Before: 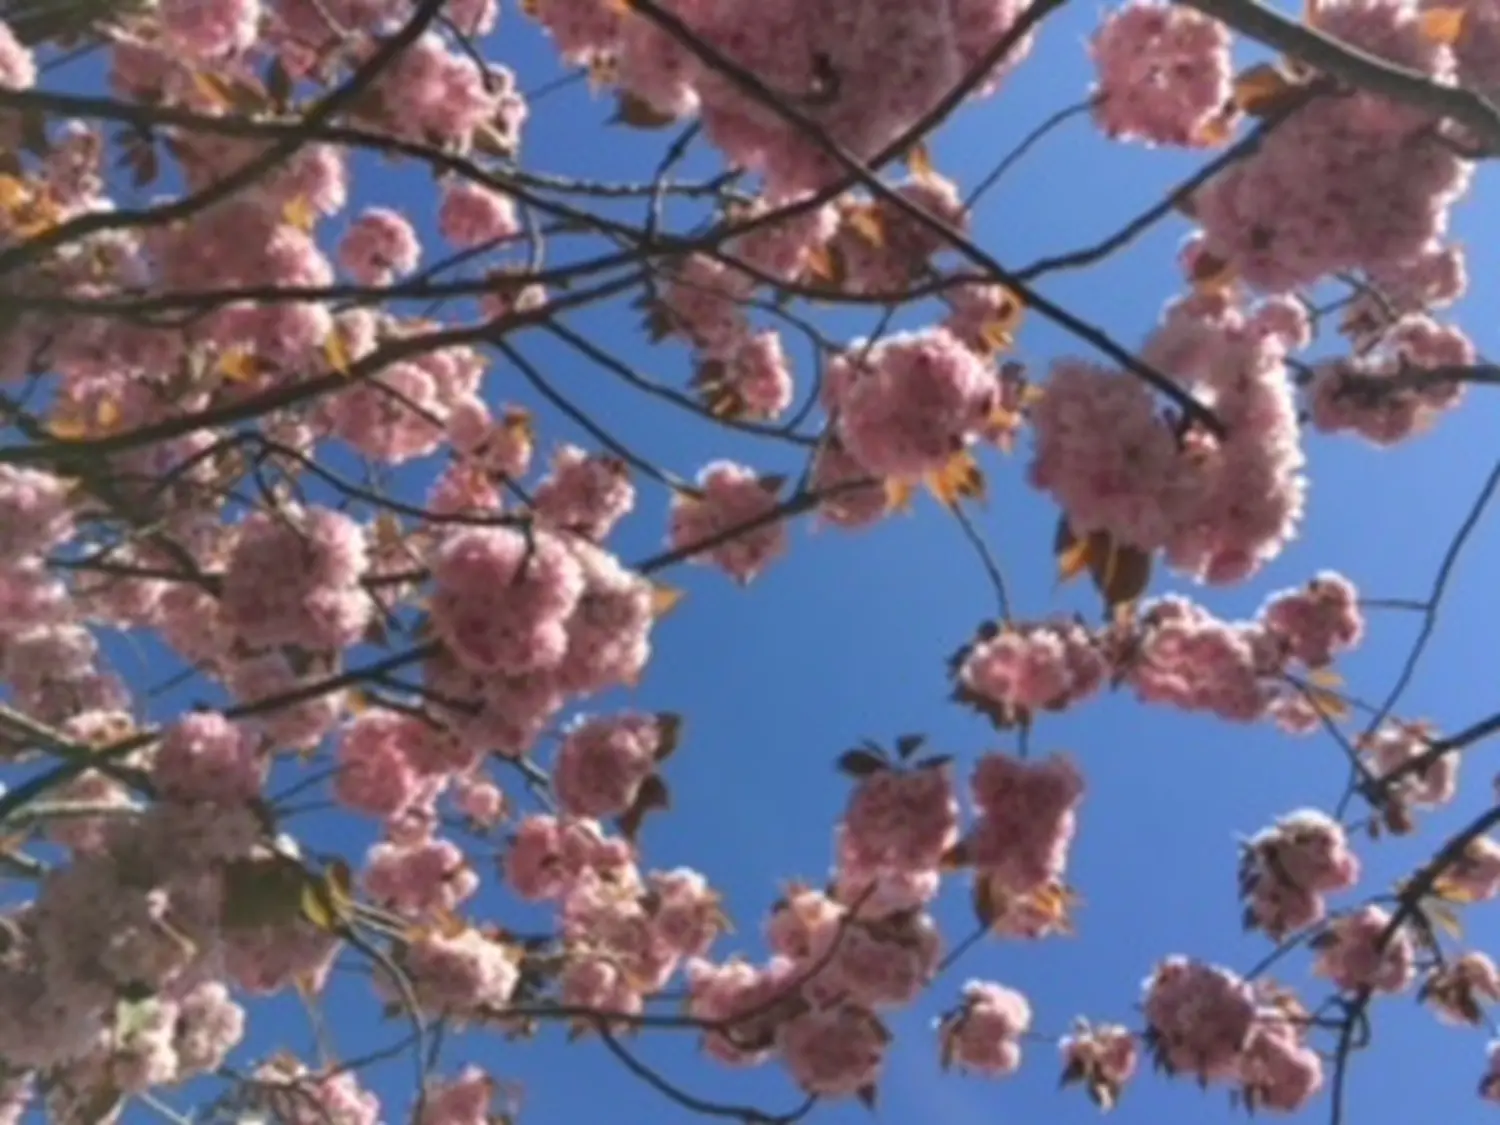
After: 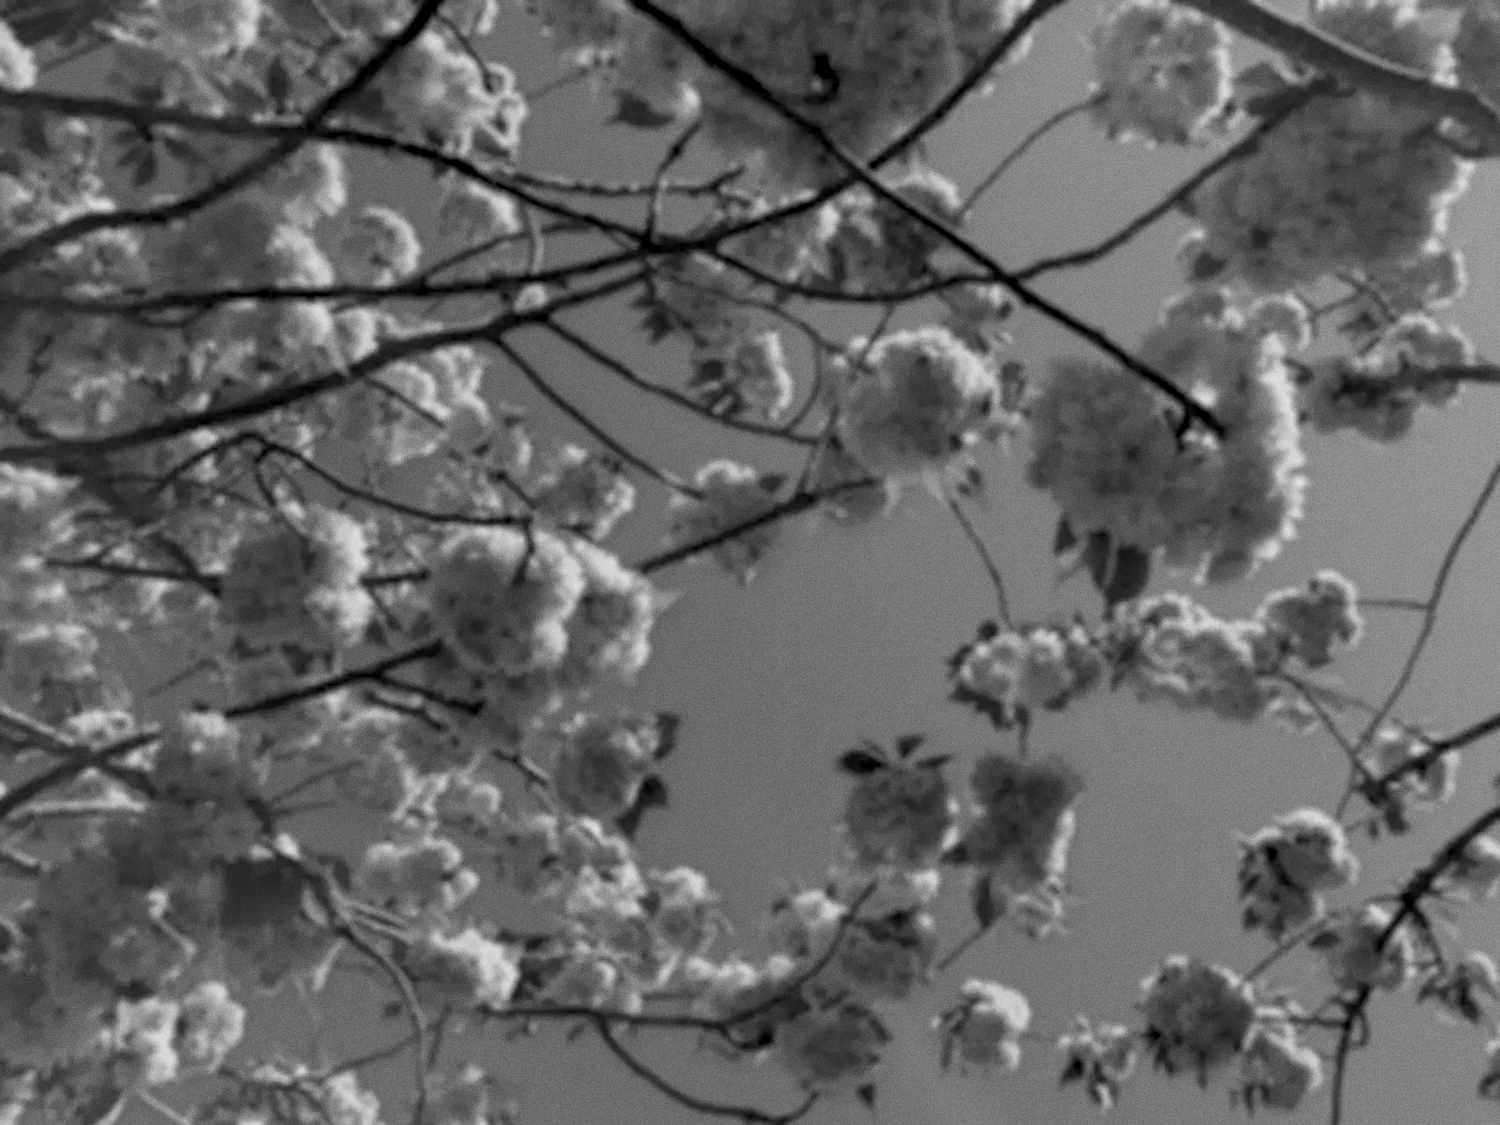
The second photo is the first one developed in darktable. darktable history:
rgb levels: levels [[0.034, 0.472, 0.904], [0, 0.5, 1], [0, 0.5, 1]]
monochrome: on, module defaults
color balance rgb: perceptual saturation grading › global saturation -27.94%, hue shift -2.27°, contrast -21.26%
grain: on, module defaults
